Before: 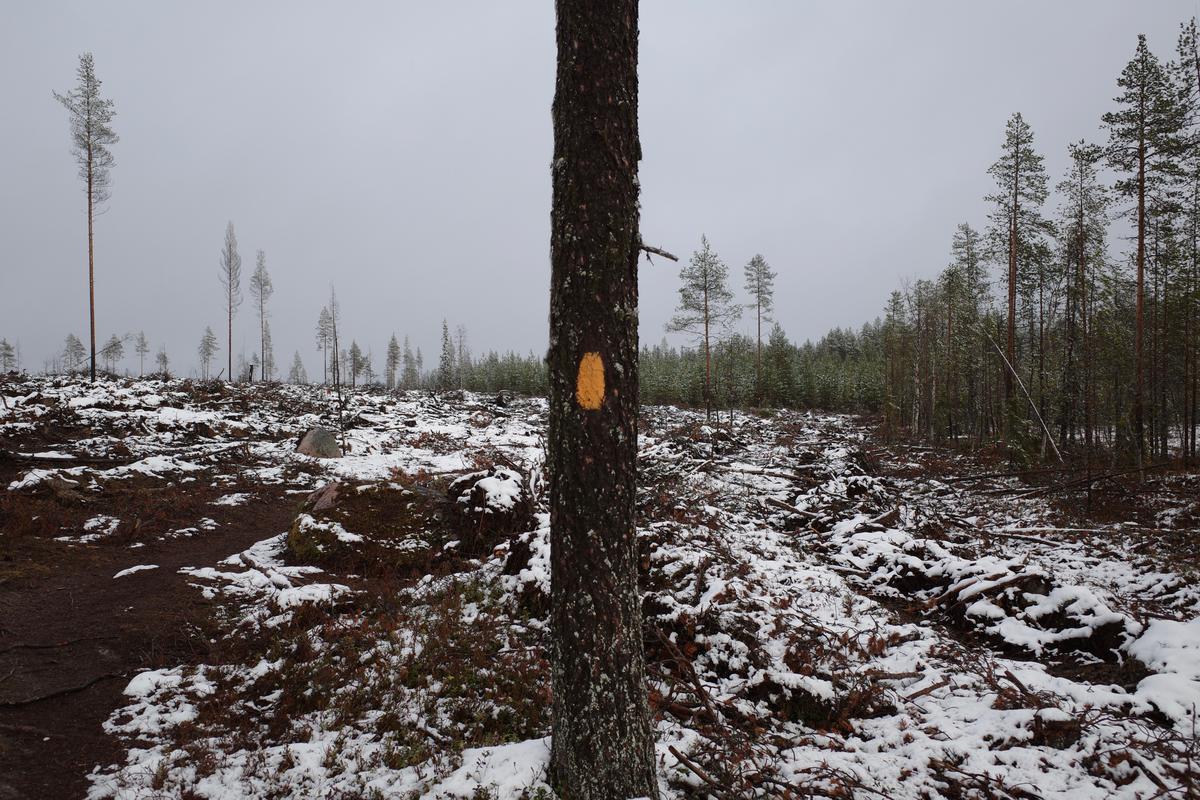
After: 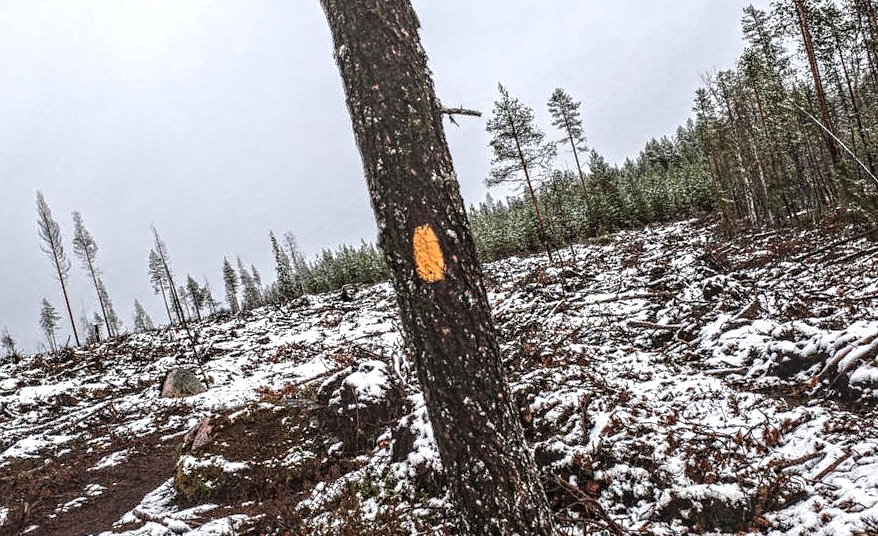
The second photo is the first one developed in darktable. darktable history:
tone equalizer: -8 EV -0.417 EV, -7 EV -0.389 EV, -6 EV -0.333 EV, -5 EV -0.222 EV, -3 EV 0.222 EV, -2 EV 0.333 EV, -1 EV 0.389 EV, +0 EV 0.417 EV, edges refinement/feathering 500, mask exposure compensation -1.57 EV, preserve details no
contrast equalizer: octaves 7, y [[0.5, 0.542, 0.583, 0.625, 0.667, 0.708], [0.5 ×6], [0.5 ×6], [0 ×6], [0 ×6]]
rotate and perspective: rotation -14.8°, crop left 0.1, crop right 0.903, crop top 0.25, crop bottom 0.748
crop and rotate: left 9.597%, right 10.195%
exposure: exposure 0.485 EV, compensate highlight preservation false
local contrast: highlights 0%, shadows 0%, detail 133%
